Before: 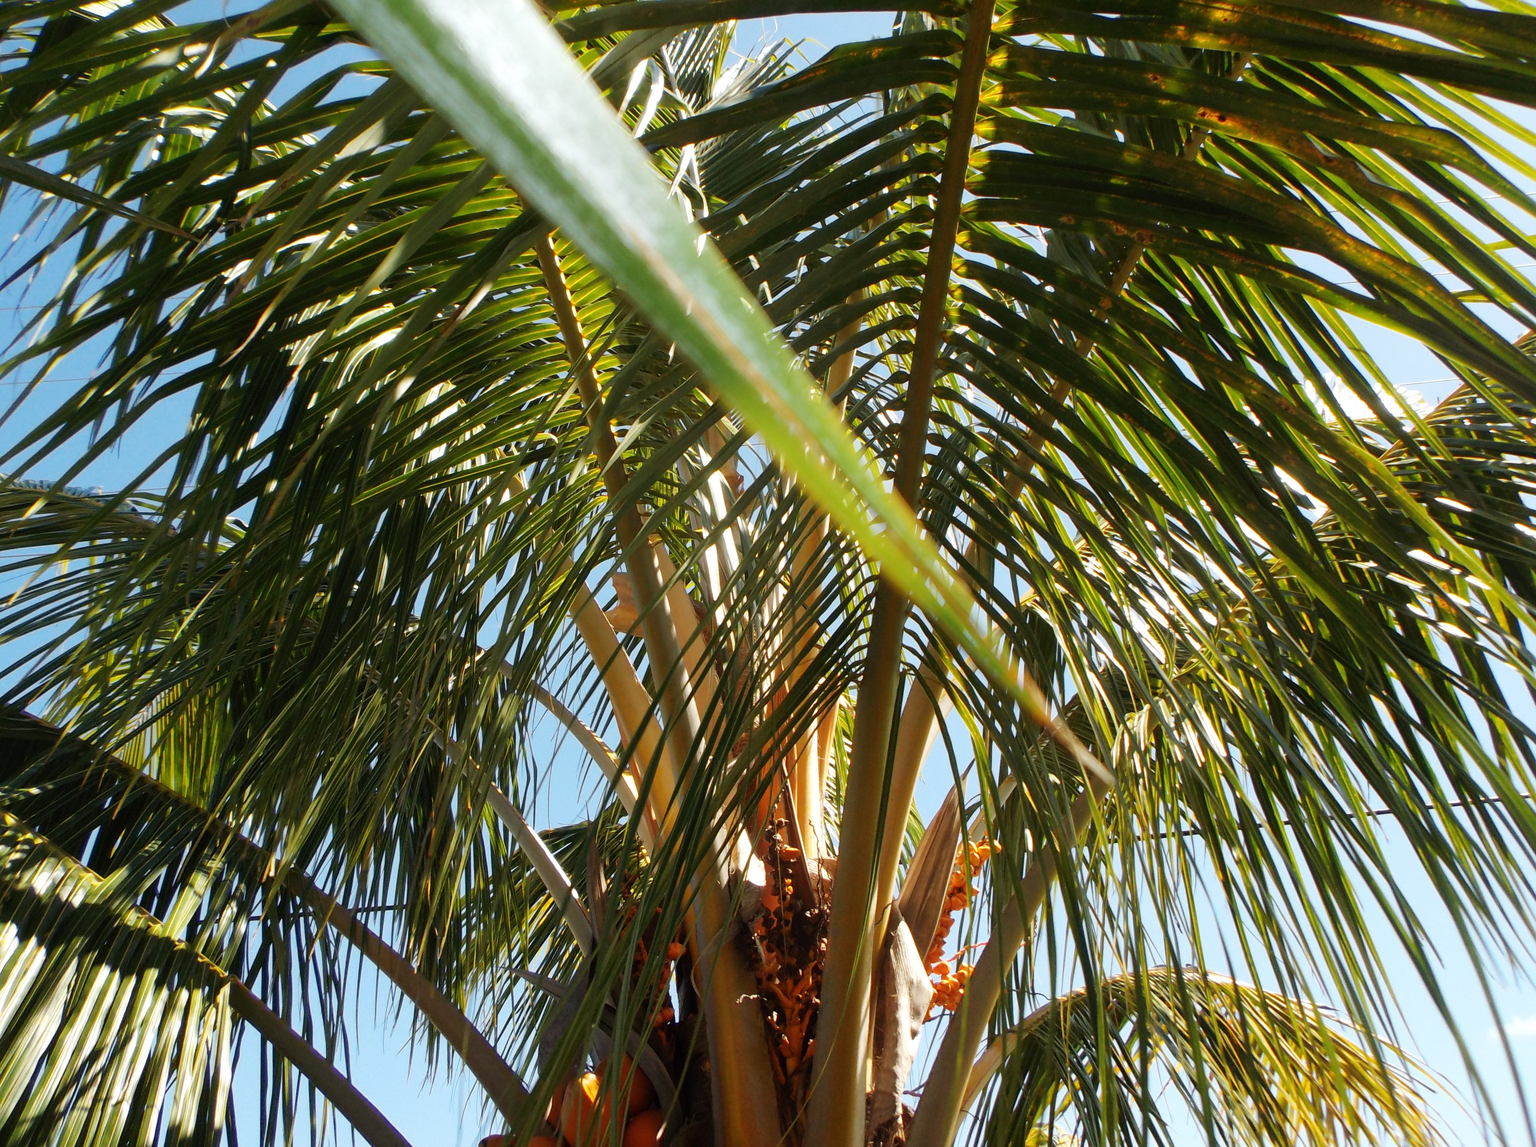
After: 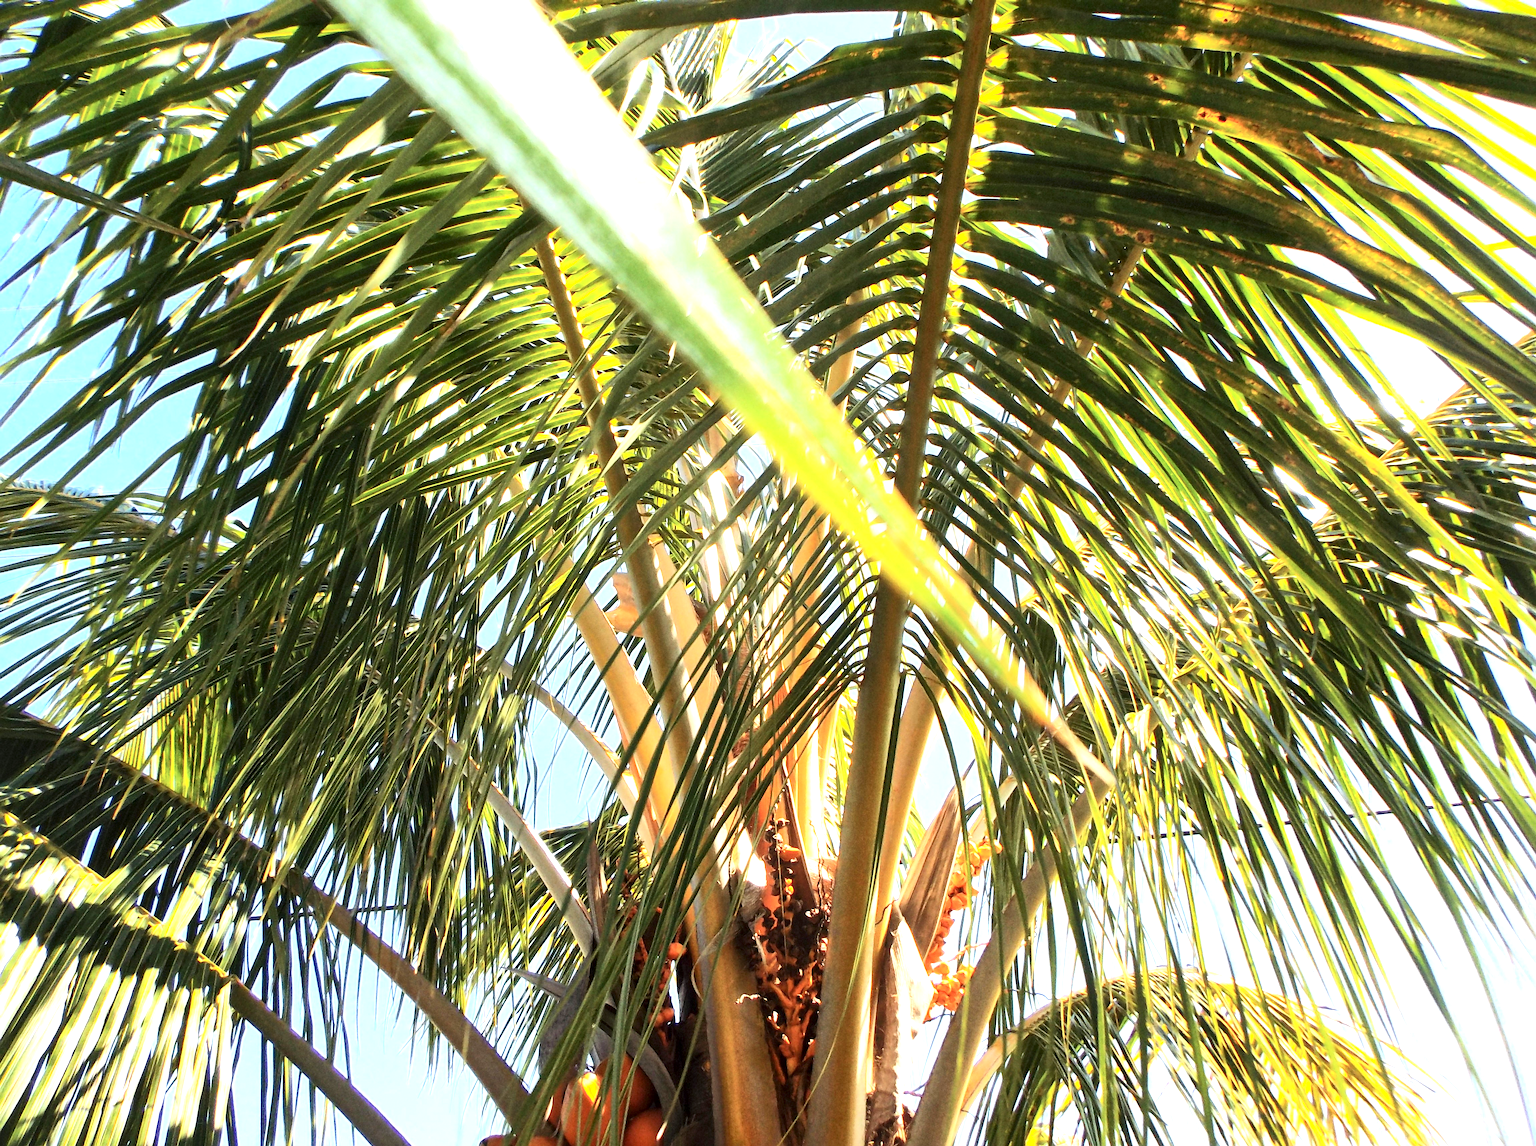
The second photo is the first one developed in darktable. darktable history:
exposure: black level correction 0, exposure 1.276 EV, compensate exposure bias true, compensate highlight preservation false
local contrast: mode bilateral grid, contrast 19, coarseness 51, detail 149%, midtone range 0.2
tone curve: curves: ch0 [(0, 0) (0.003, 0.017) (0.011, 0.018) (0.025, 0.03) (0.044, 0.051) (0.069, 0.075) (0.1, 0.104) (0.136, 0.138) (0.177, 0.183) (0.224, 0.237) (0.277, 0.294) (0.335, 0.361) (0.399, 0.446) (0.468, 0.552) (0.543, 0.66) (0.623, 0.753) (0.709, 0.843) (0.801, 0.912) (0.898, 0.962) (1, 1)], color space Lab, independent channels, preserve colors none
